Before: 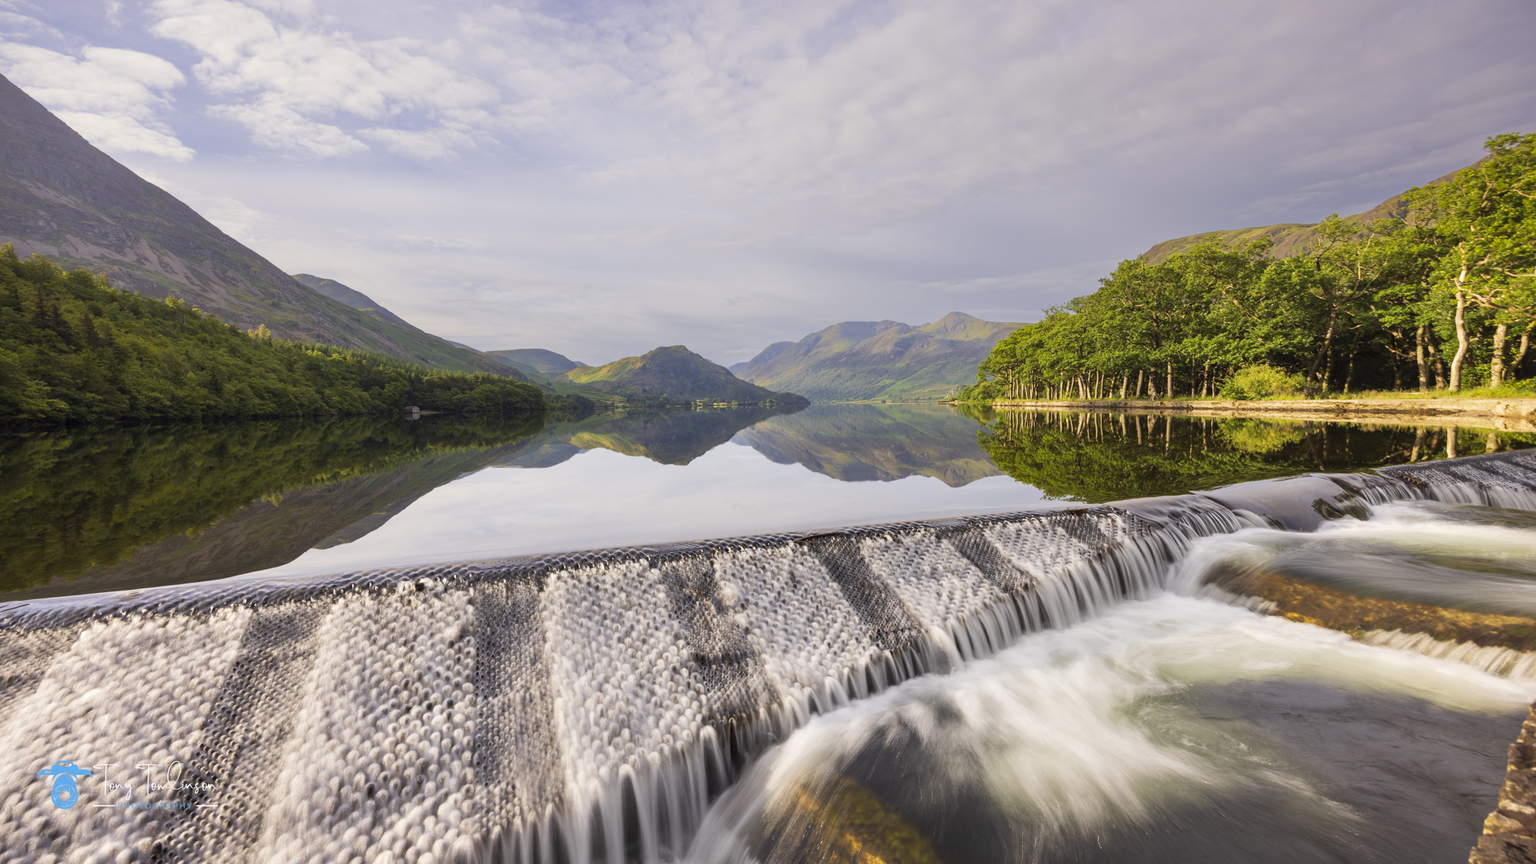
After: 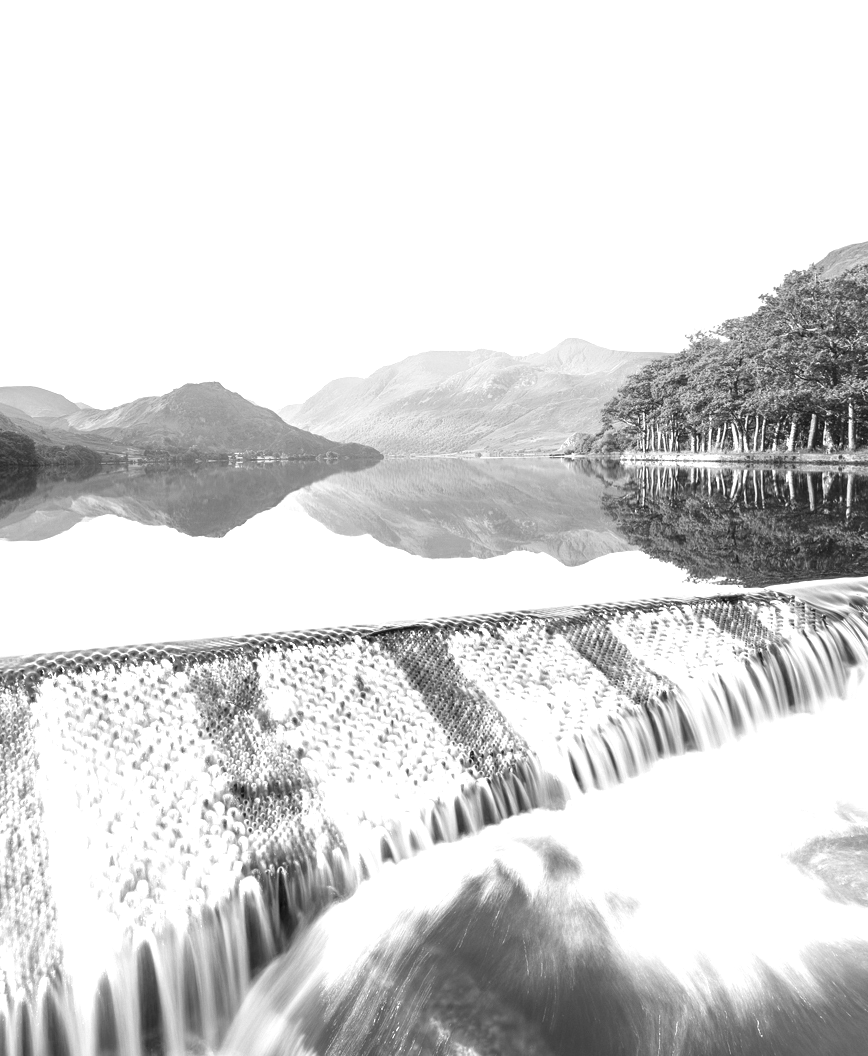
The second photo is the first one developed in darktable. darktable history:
exposure: black level correction -0.001, exposure 0.906 EV, compensate exposure bias true, compensate highlight preservation false
color calibration: output gray [0.267, 0.423, 0.261, 0], illuminant as shot in camera, x 0.482, y 0.43, temperature 2436.19 K
crop: left 33.609%, top 6.067%, right 22.99%
